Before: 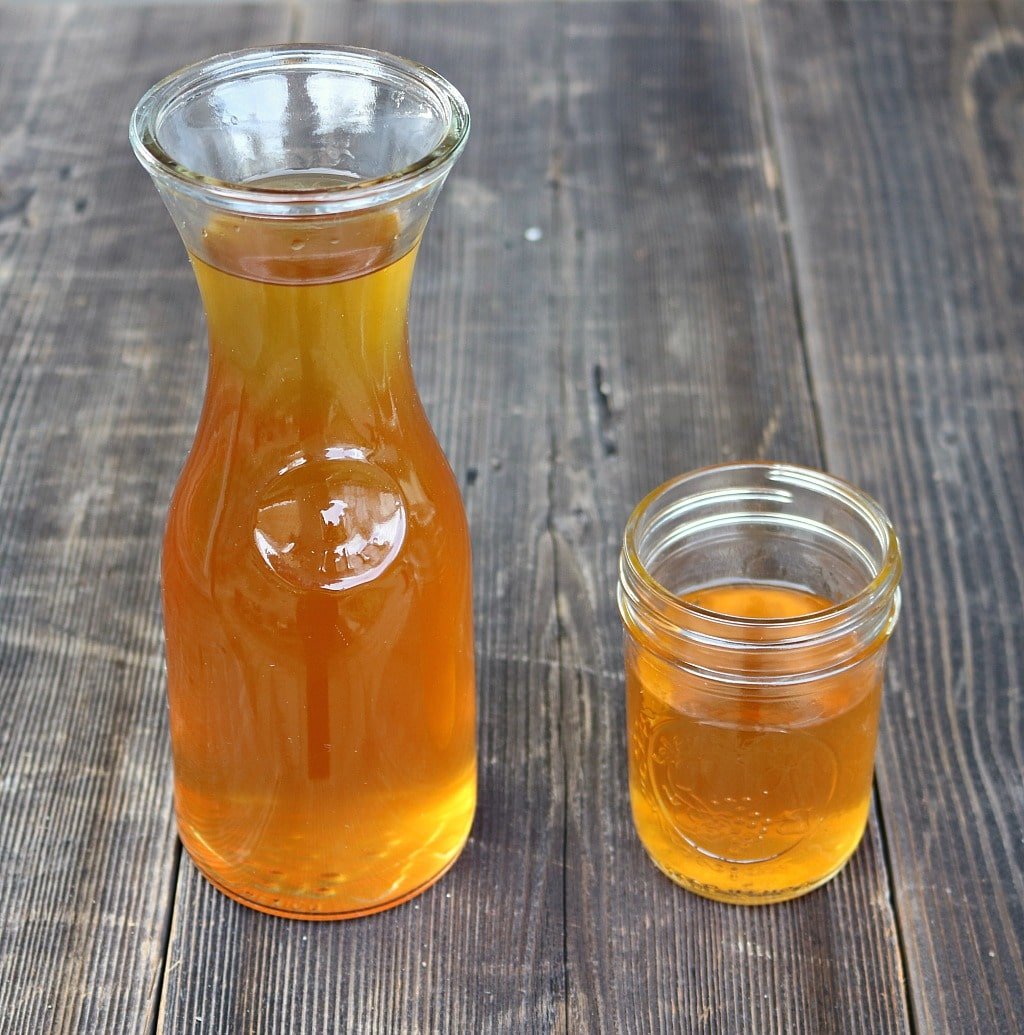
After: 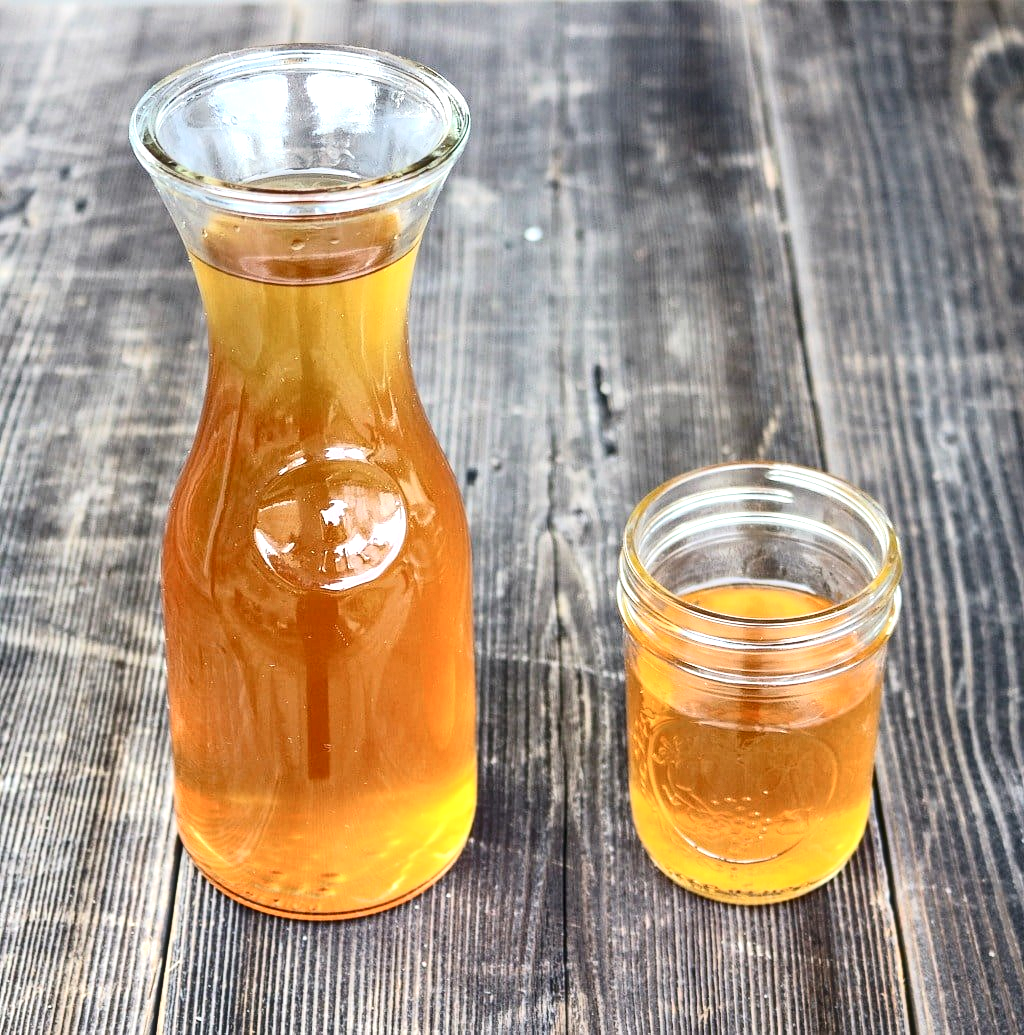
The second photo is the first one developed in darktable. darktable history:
local contrast: on, module defaults
tone equalizer: -8 EV -0.403 EV, -7 EV -0.422 EV, -6 EV -0.359 EV, -5 EV -0.217 EV, -3 EV 0.236 EV, -2 EV 0.339 EV, -1 EV 0.405 EV, +0 EV 0.418 EV, smoothing diameter 24.83%, edges refinement/feathering 11.69, preserve details guided filter
tone curve: curves: ch0 [(0, 0) (0.288, 0.201) (0.683, 0.793) (1, 1)], color space Lab, independent channels, preserve colors none
